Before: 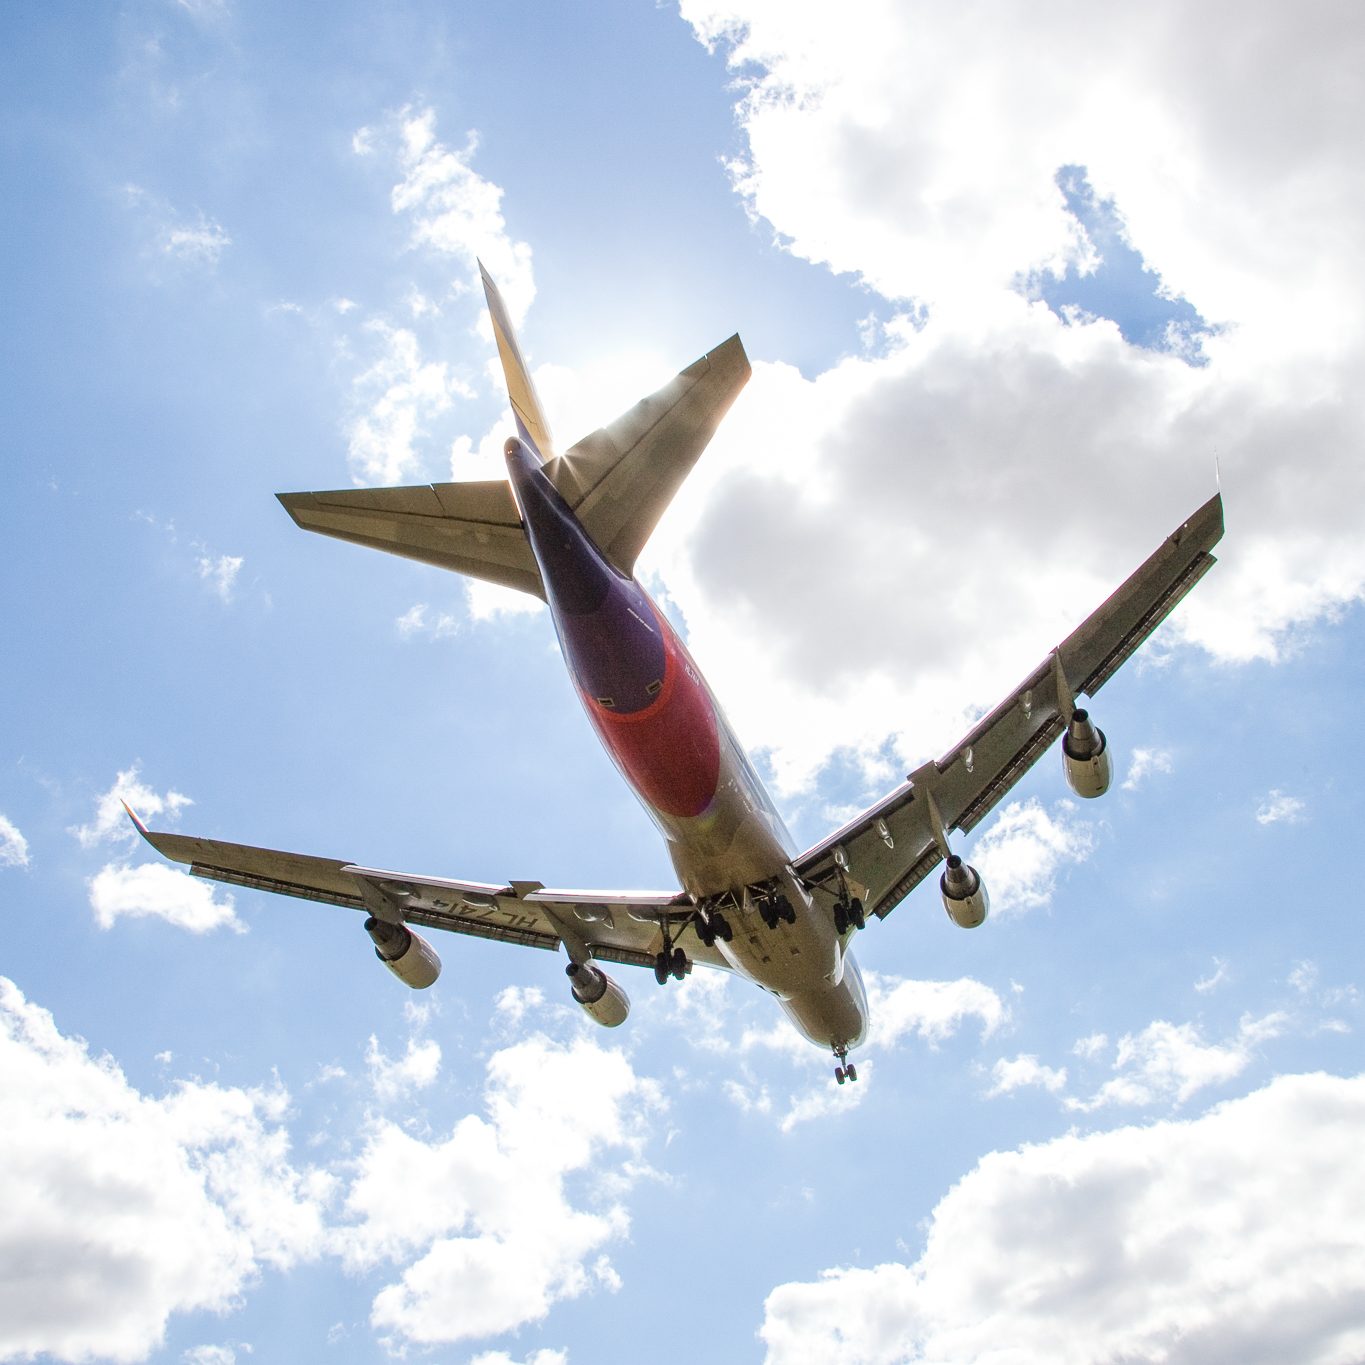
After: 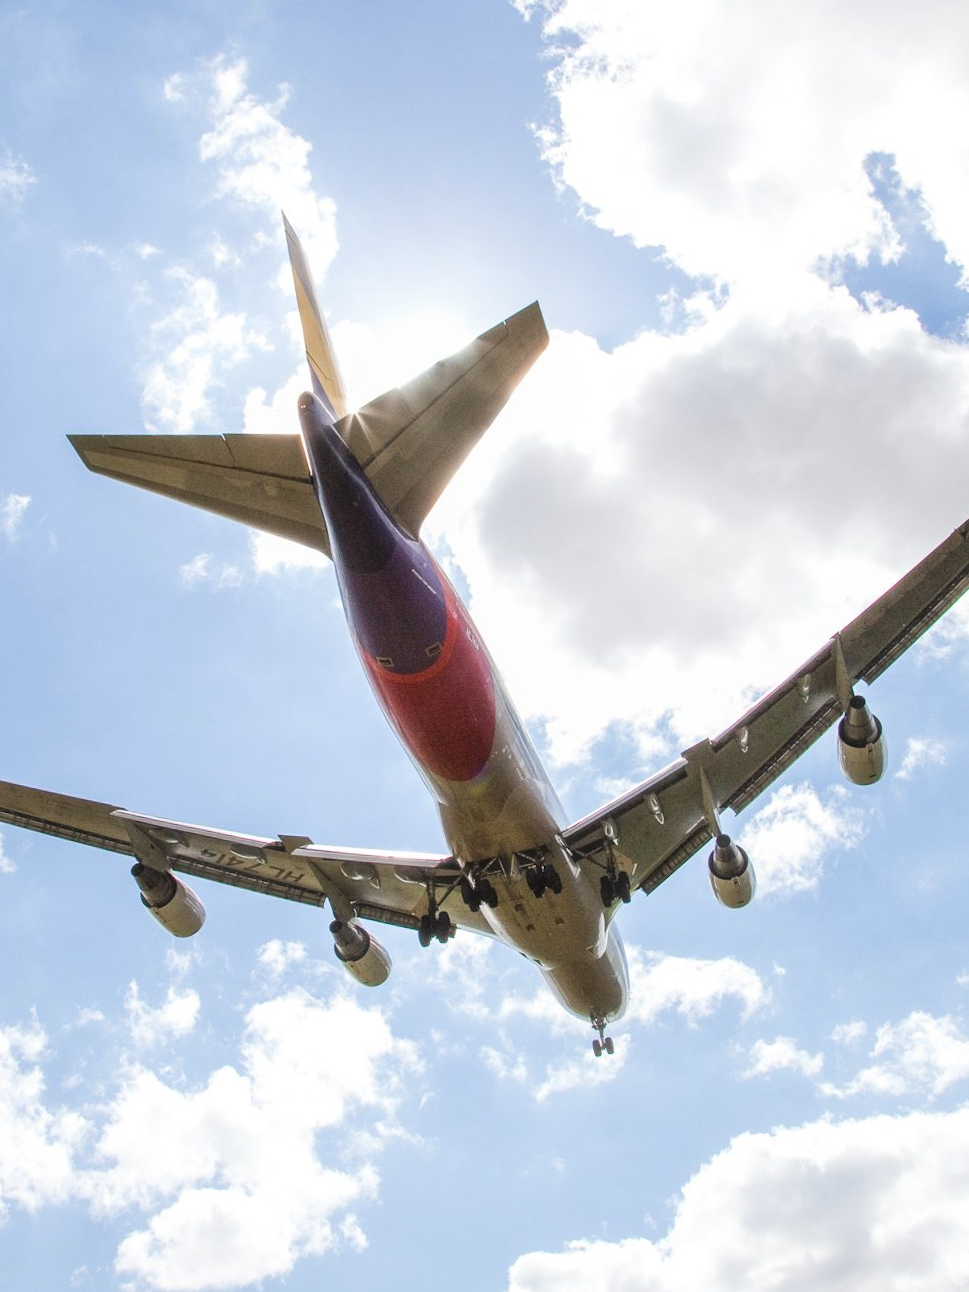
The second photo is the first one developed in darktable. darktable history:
crop and rotate: angle -3.27°, left 14.277%, top 0.028%, right 10.766%, bottom 0.028%
haze removal: strength -0.1, adaptive false
